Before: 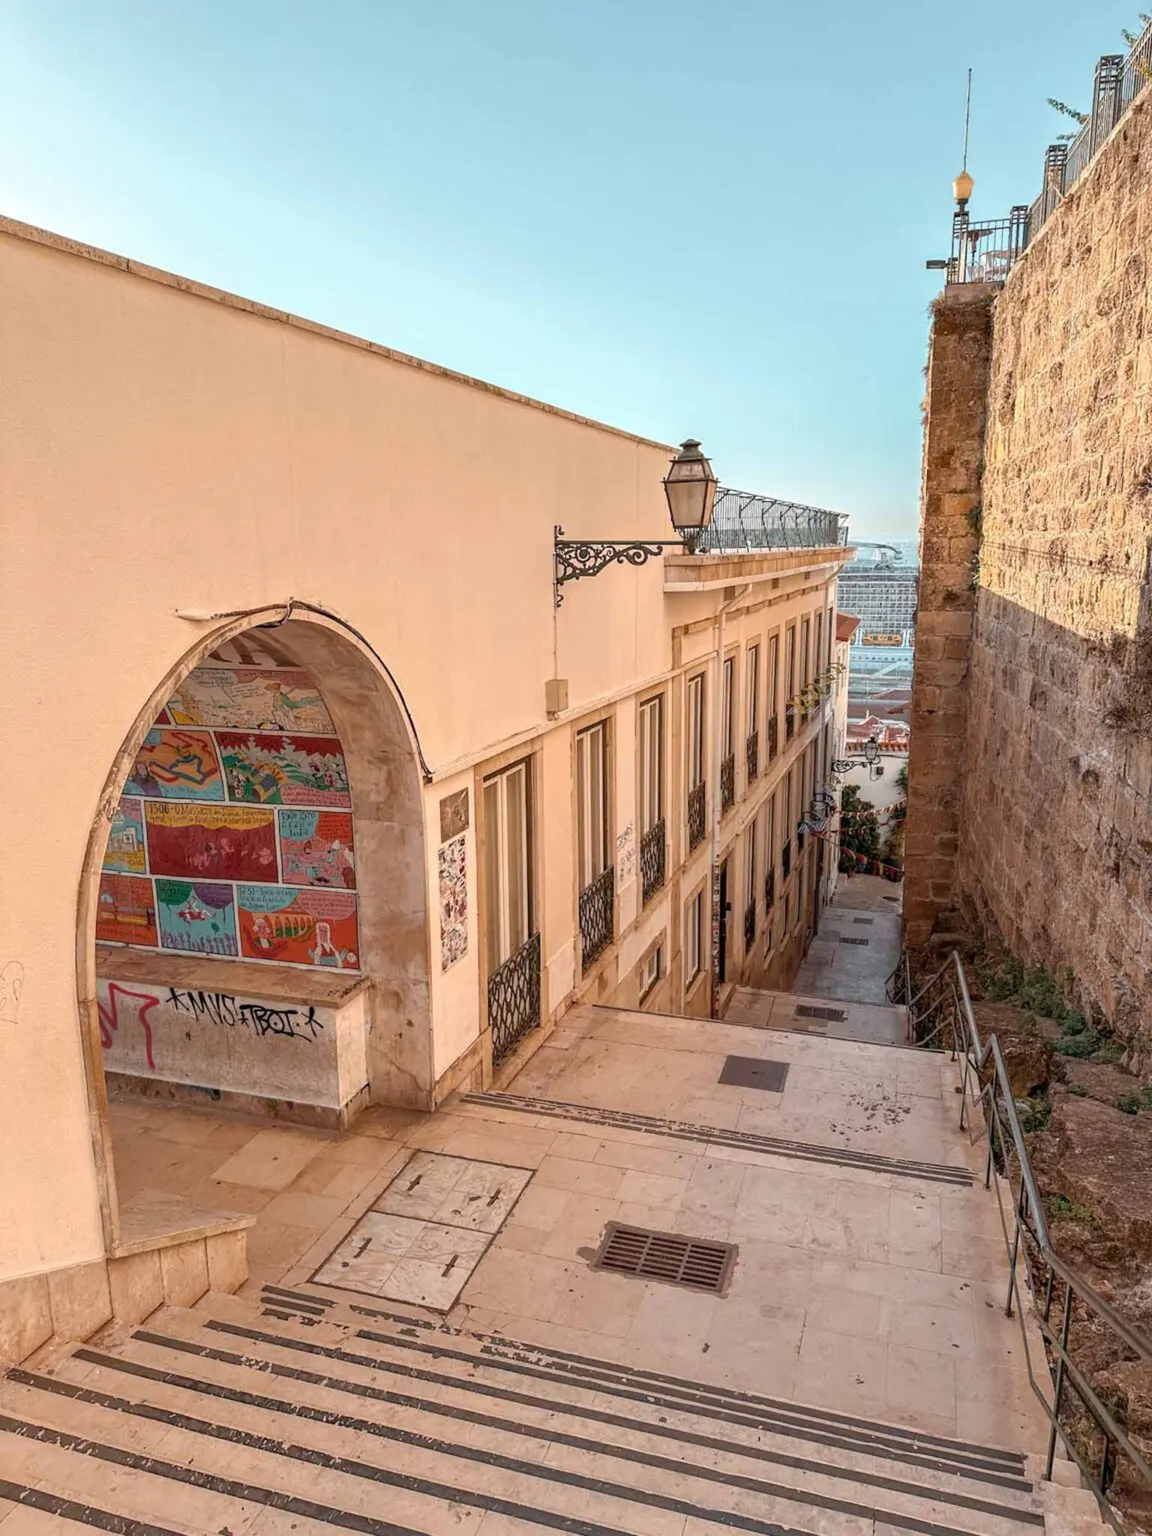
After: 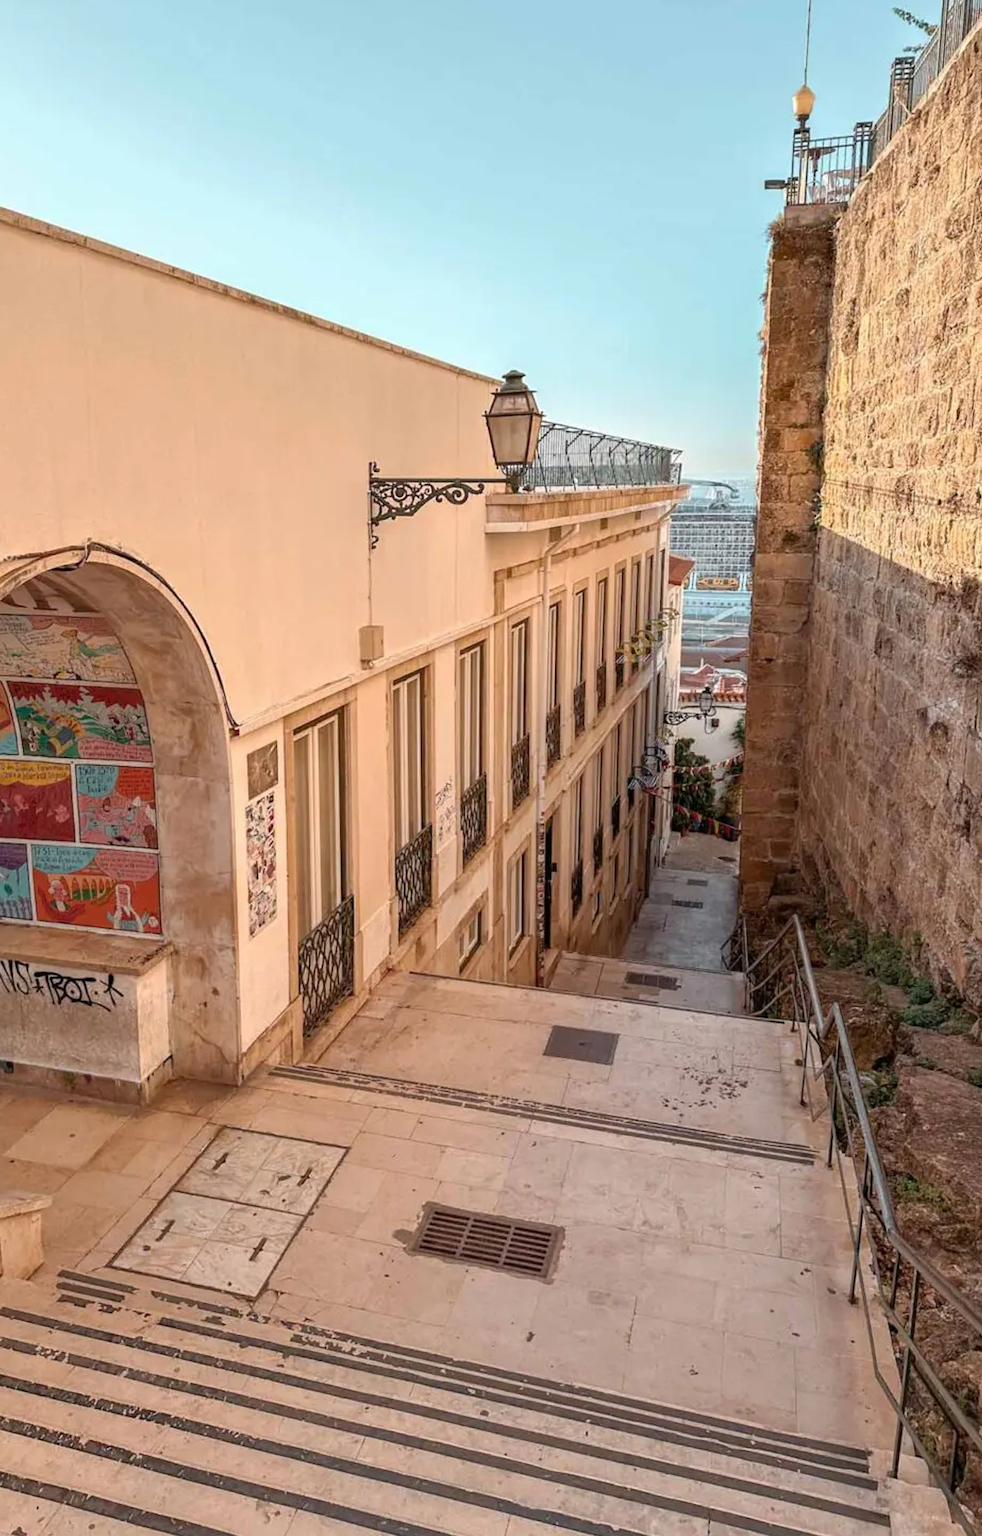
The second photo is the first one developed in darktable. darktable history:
crop and rotate: left 18.062%, top 5.972%, right 1.772%
